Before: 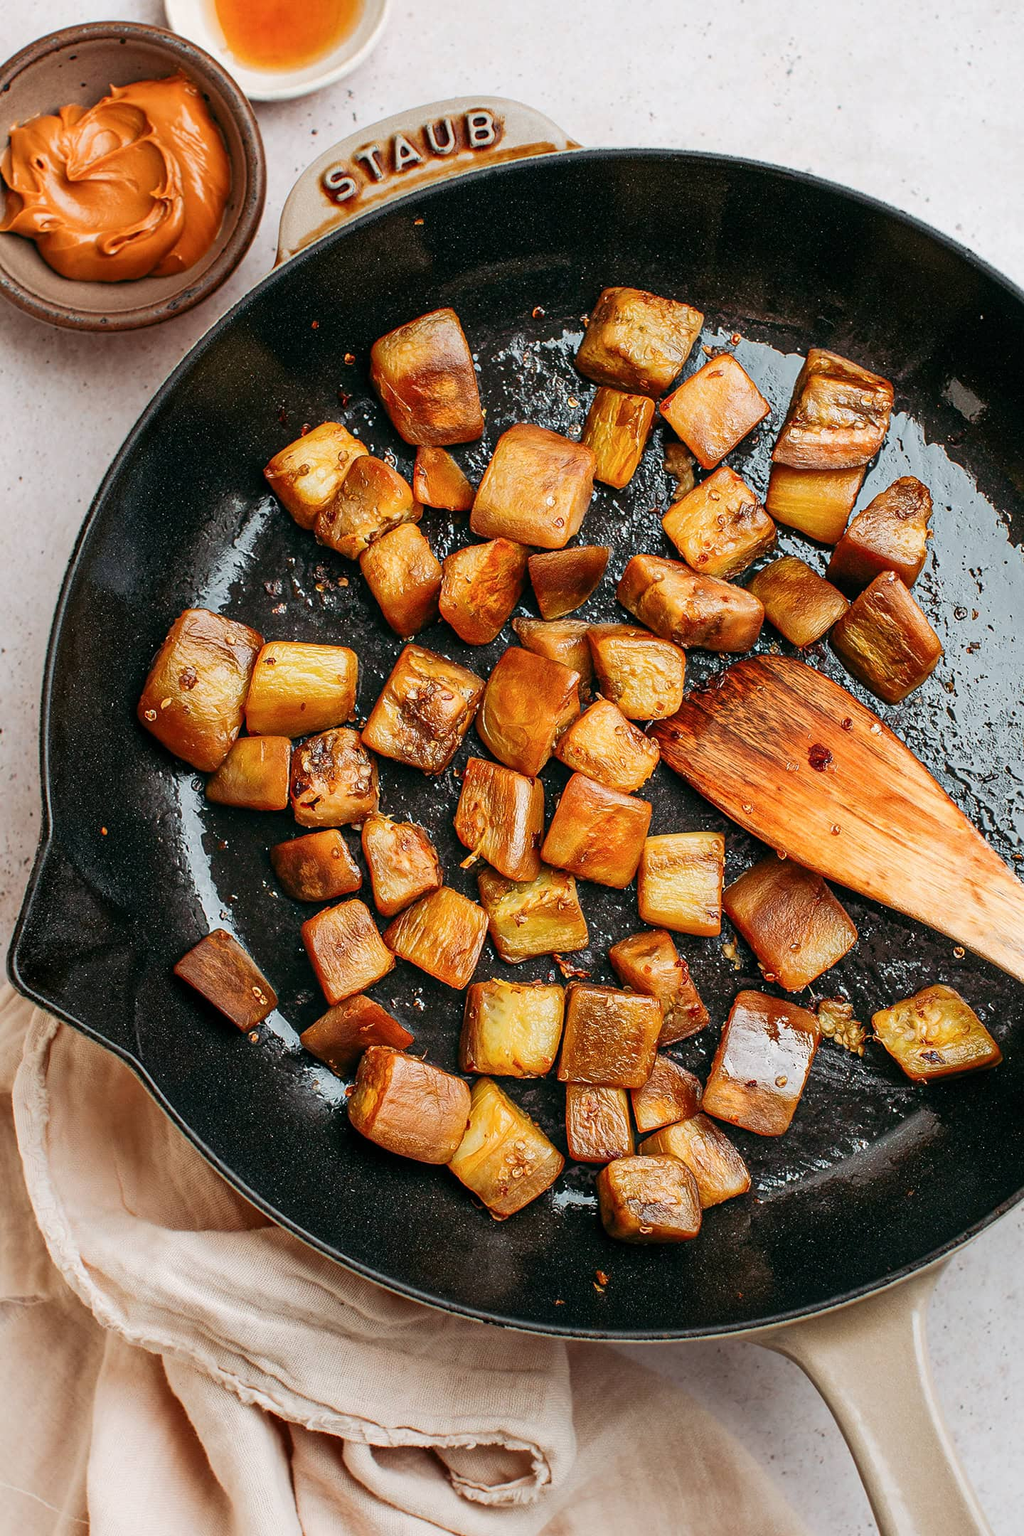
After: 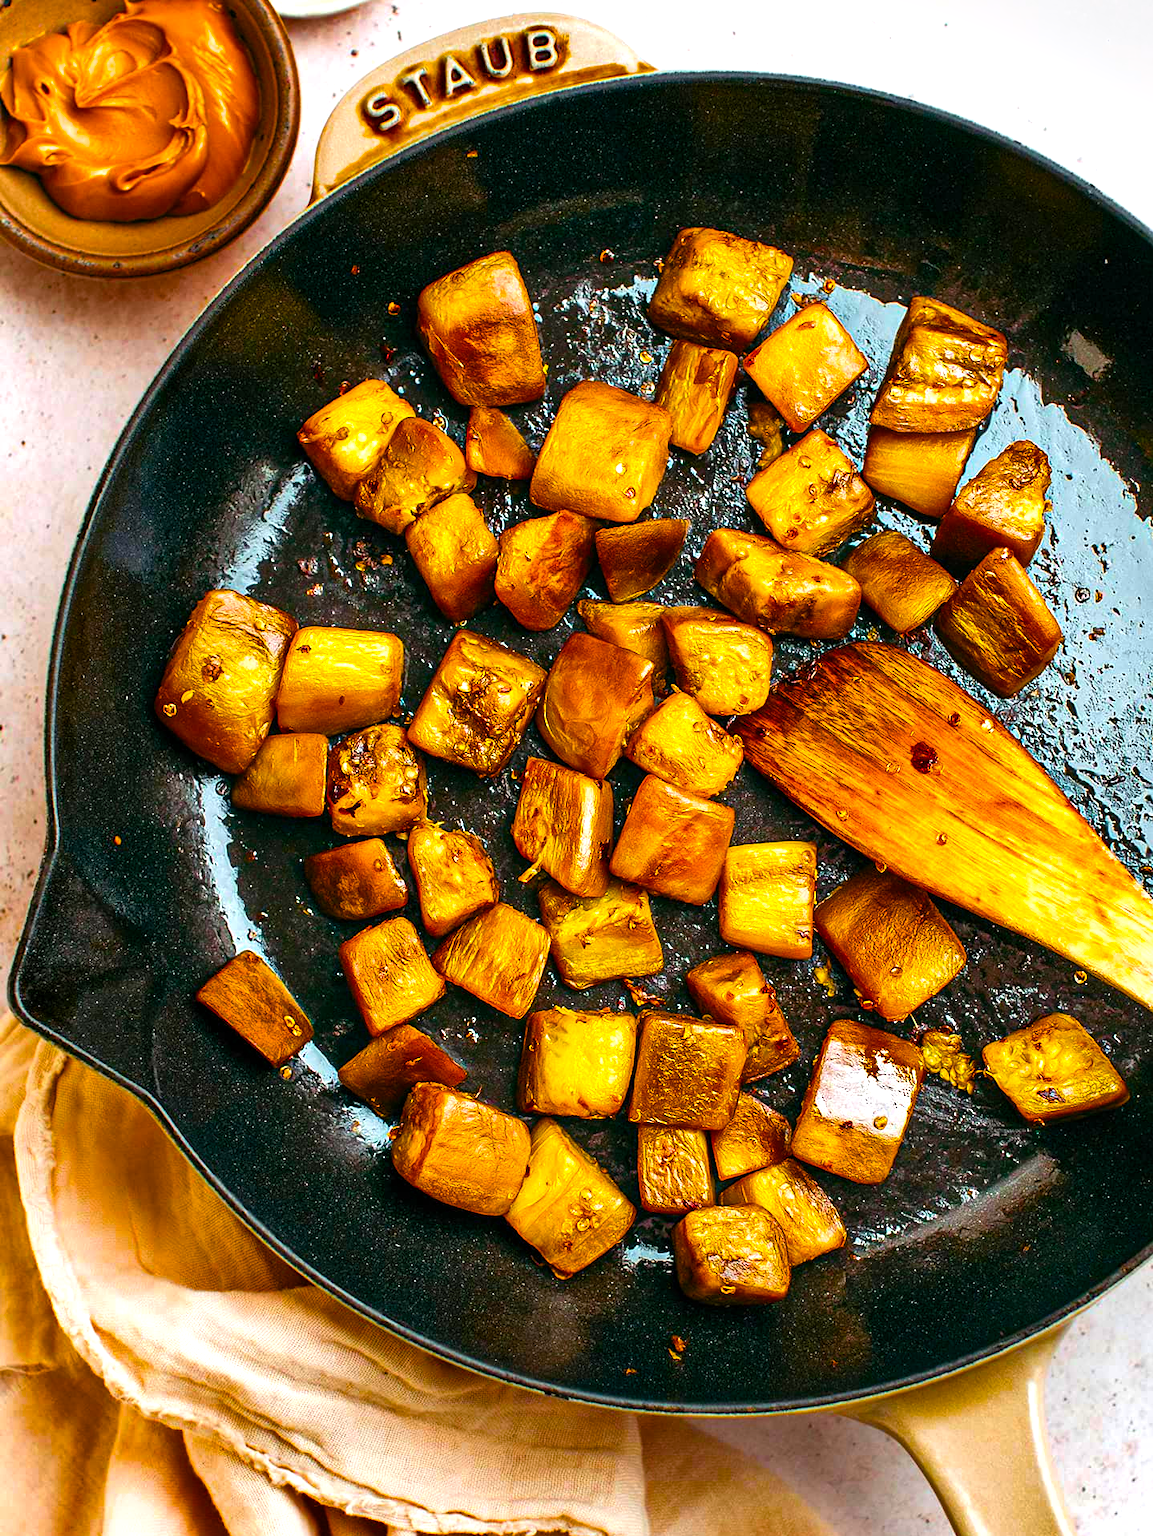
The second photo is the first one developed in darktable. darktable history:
exposure: exposure -0.21 EV, compensate highlight preservation false
crop and rotate: top 5.609%, bottom 5.609%
shadows and highlights: soften with gaussian
color balance rgb: linear chroma grading › global chroma 20%, perceptual saturation grading › global saturation 65%, perceptual saturation grading › highlights 50%, perceptual saturation grading › shadows 30%, perceptual brilliance grading › global brilliance 12%, perceptual brilliance grading › highlights 15%, global vibrance 20%
